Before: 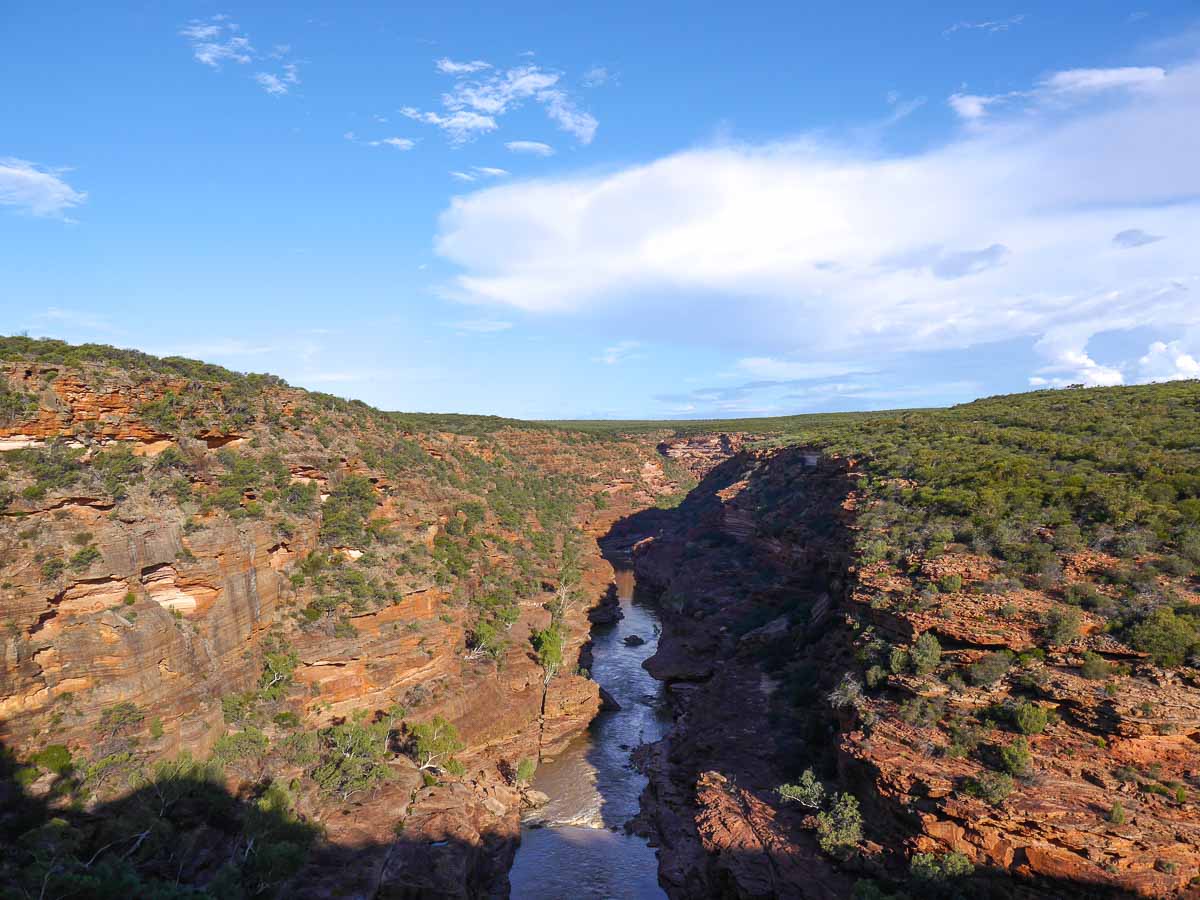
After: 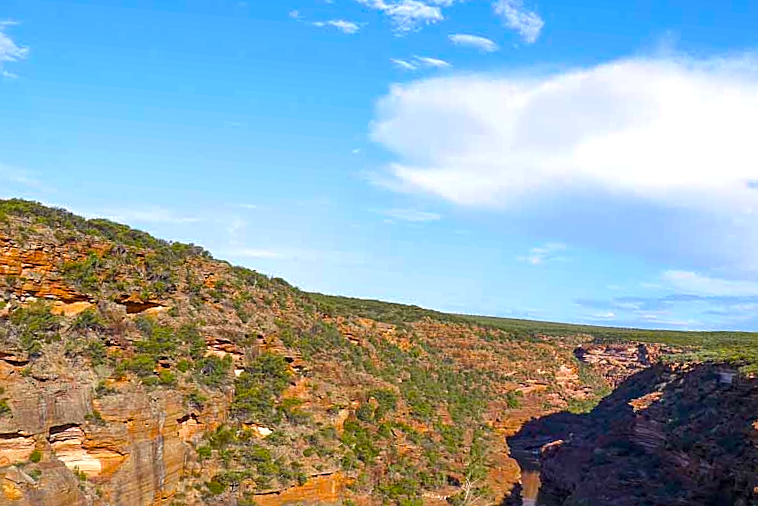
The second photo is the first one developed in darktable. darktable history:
crop and rotate: angle -4.99°, left 2.122%, top 6.945%, right 27.566%, bottom 30.519%
color balance rgb: perceptual saturation grading › global saturation 30%, global vibrance 20%
sharpen: on, module defaults
local contrast: highlights 100%, shadows 100%, detail 131%, midtone range 0.2
